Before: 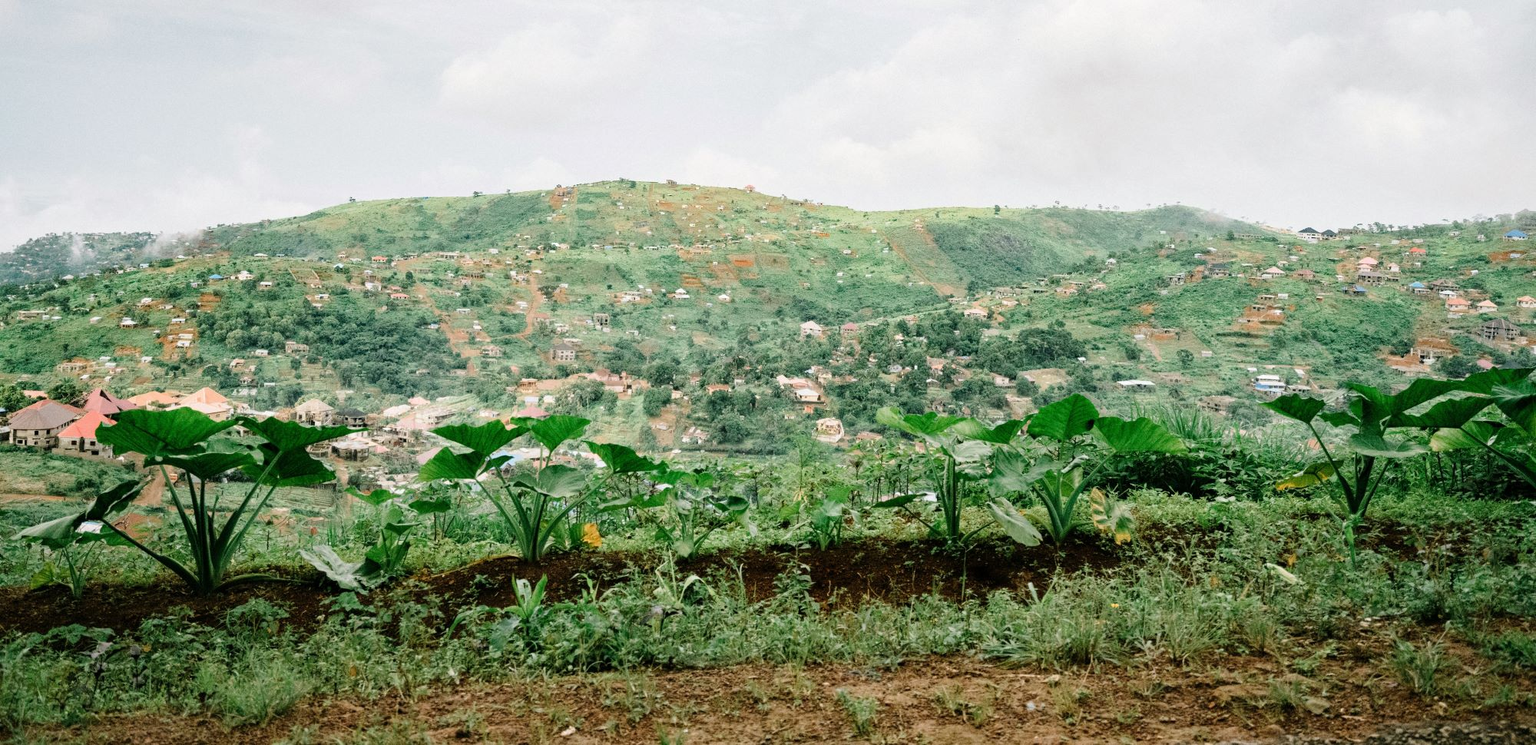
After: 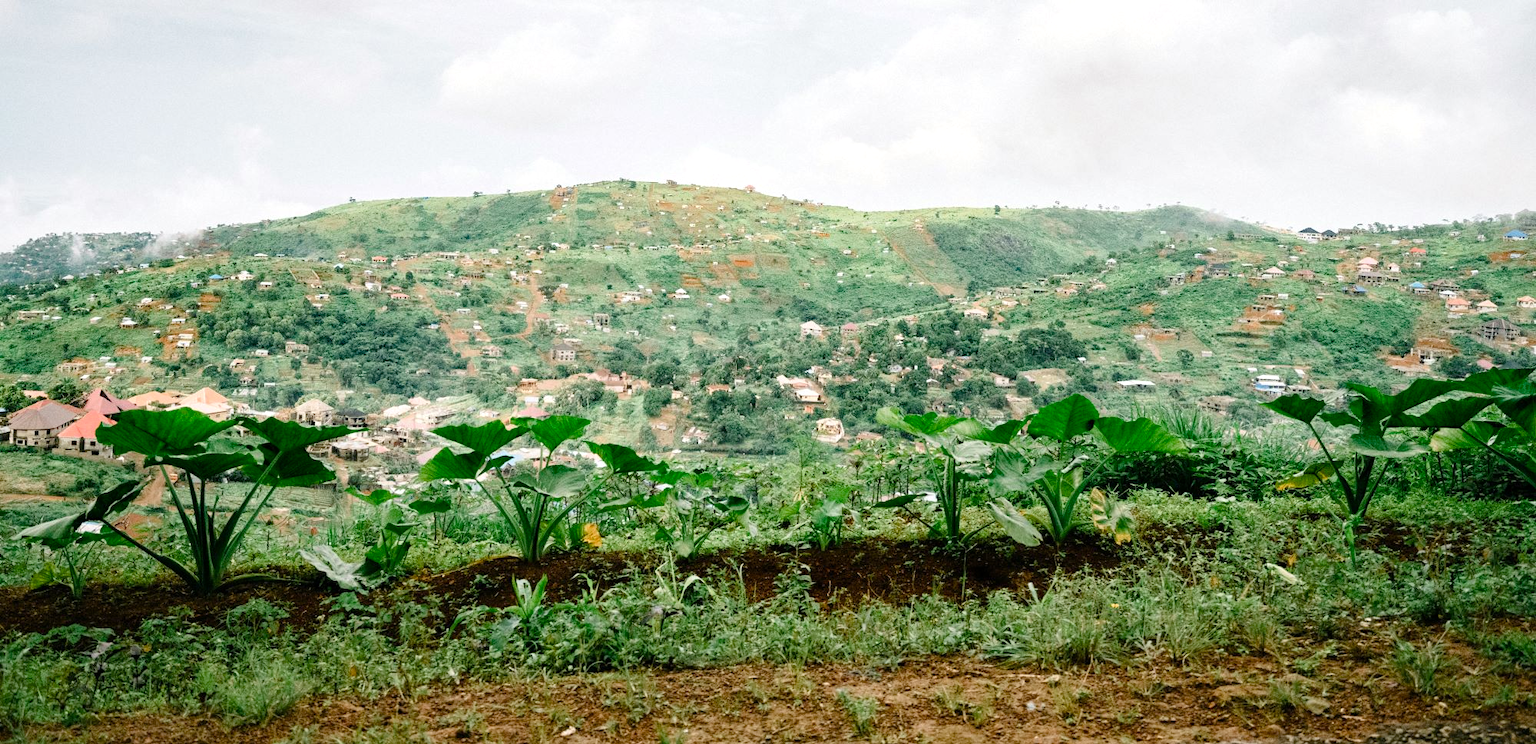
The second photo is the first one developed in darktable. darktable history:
color balance rgb: shadows lift › chroma 3.088%, shadows lift › hue 281.73°, highlights gain › luminance 14.565%, perceptual saturation grading › global saturation 20%, perceptual saturation grading › highlights -24.873%, perceptual saturation grading › shadows 24.817%
